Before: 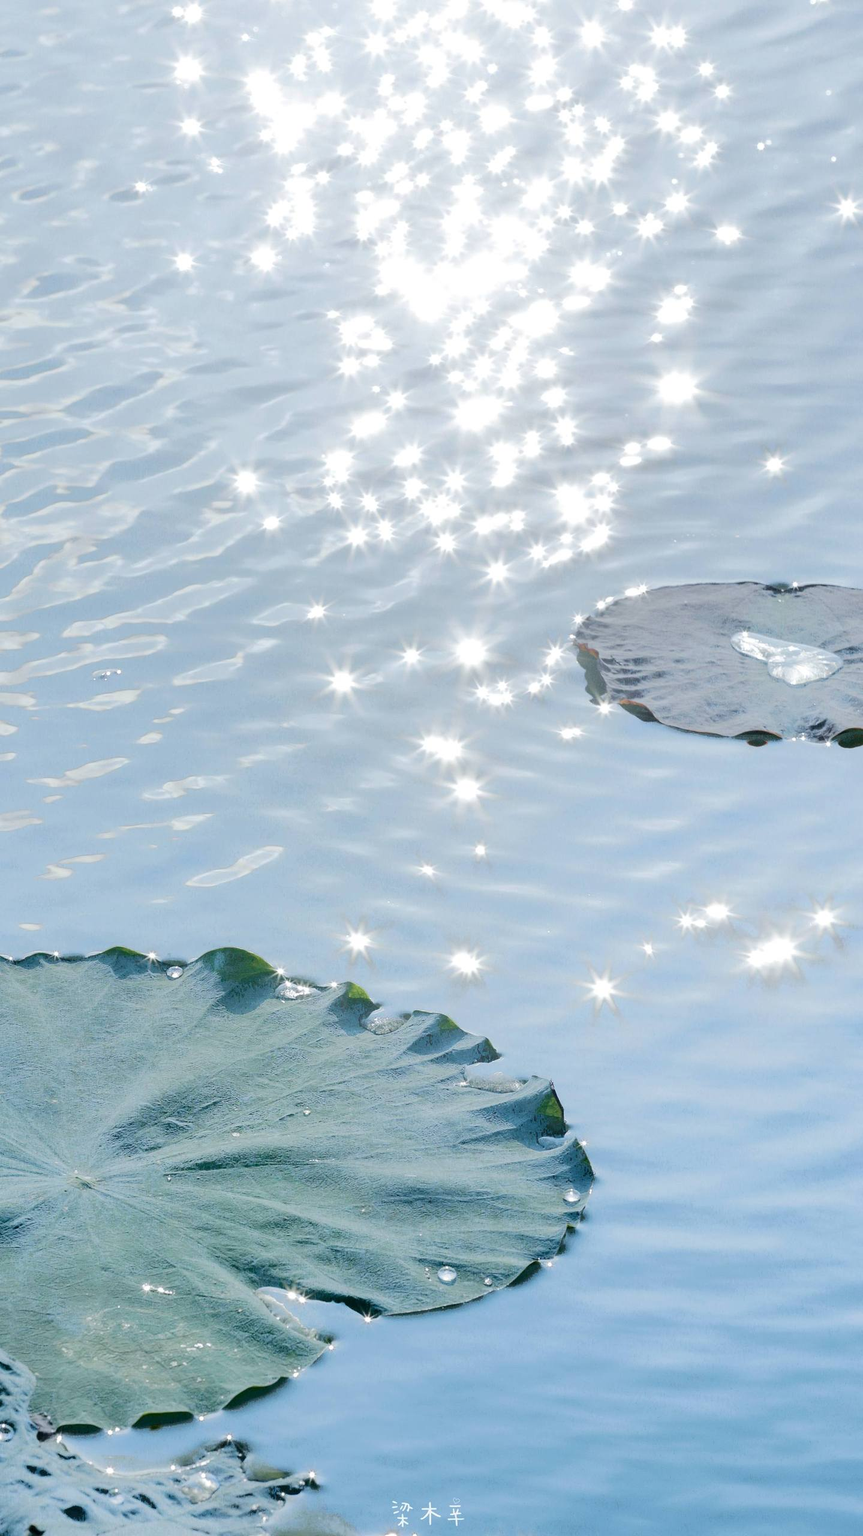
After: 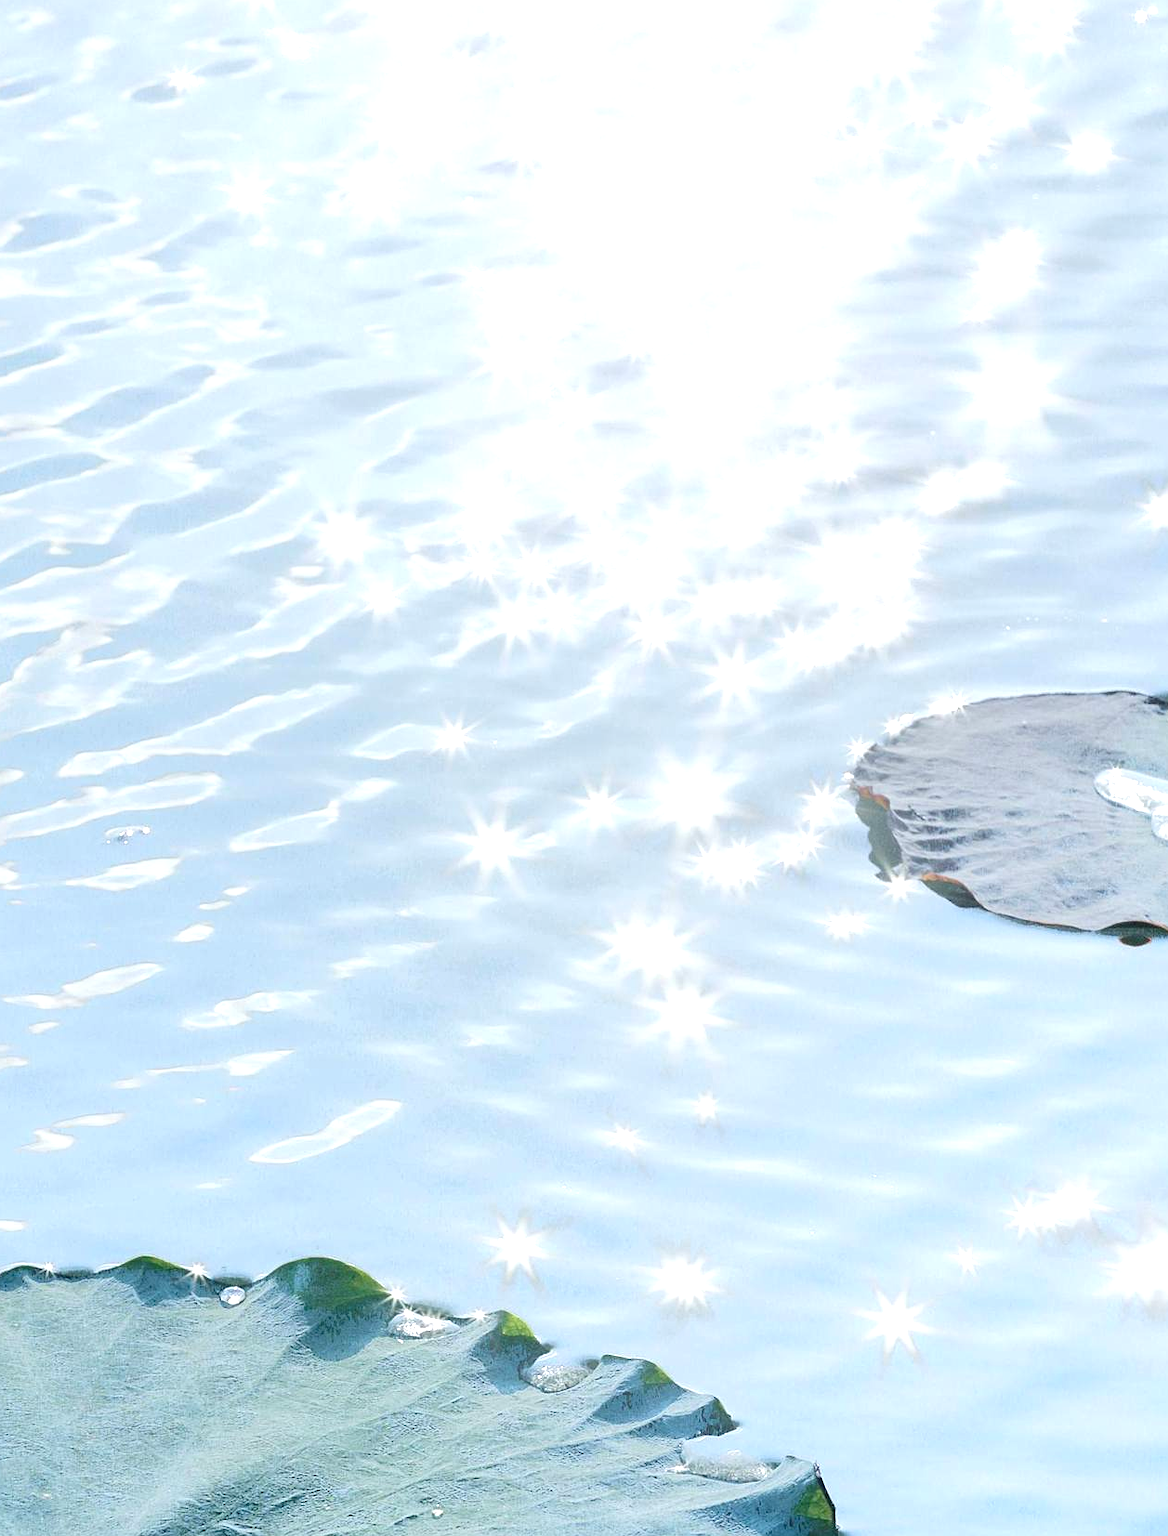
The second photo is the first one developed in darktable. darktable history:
crop: left 2.912%, top 8.858%, right 9.669%, bottom 26.555%
sharpen: amount 0.215
exposure: exposure 0.605 EV, compensate exposure bias true, compensate highlight preservation false
